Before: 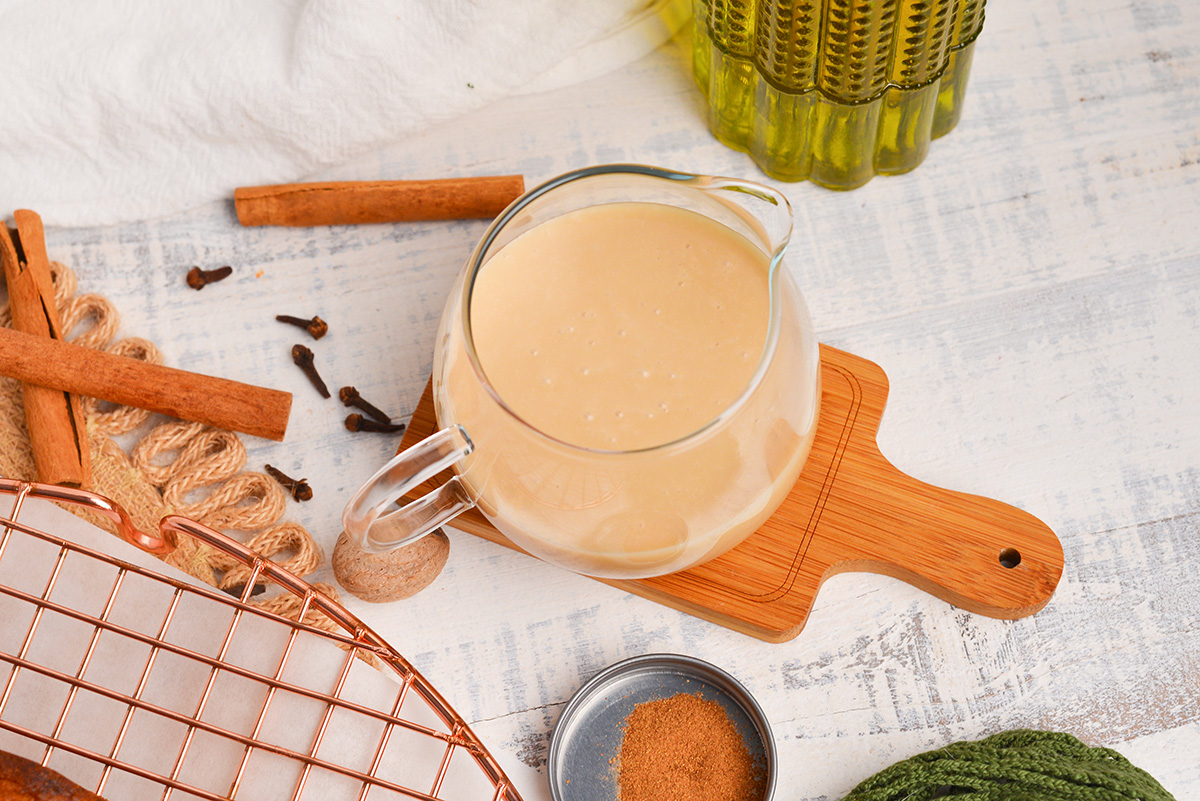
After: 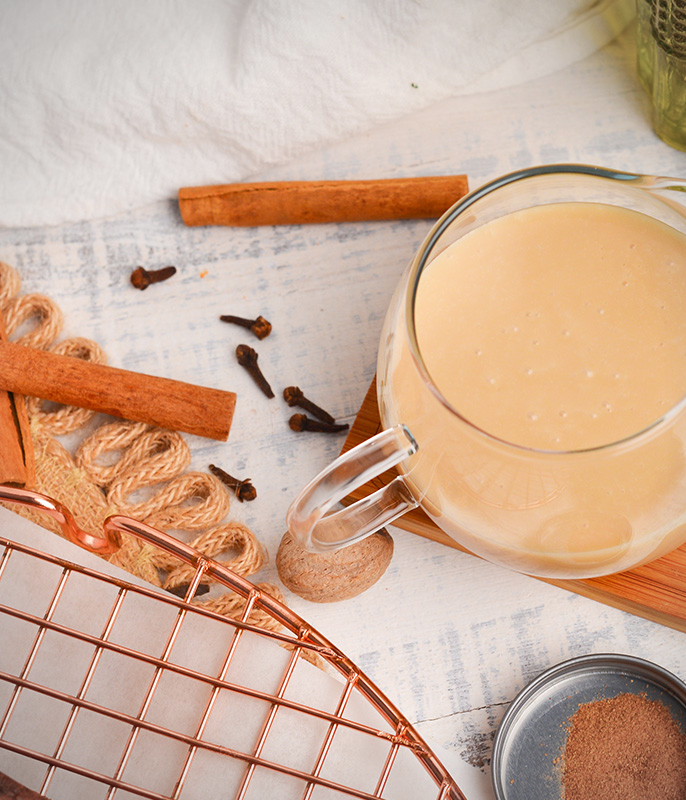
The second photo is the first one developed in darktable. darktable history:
crop: left 4.678%, right 38.137%
vignetting: fall-off radius 61.05%, unbound false
